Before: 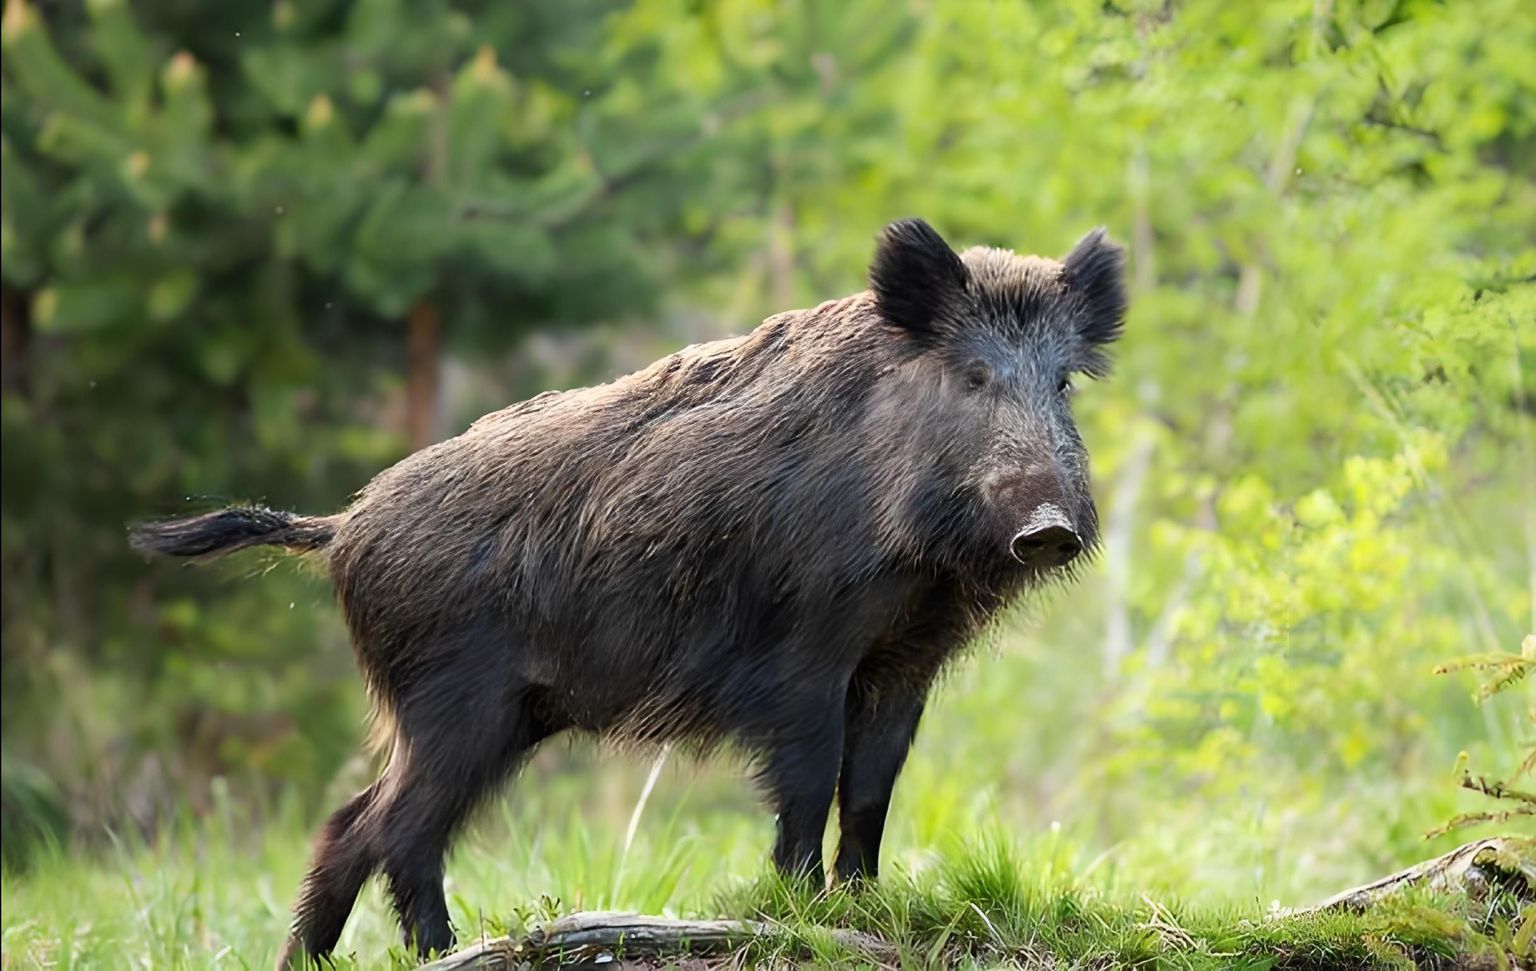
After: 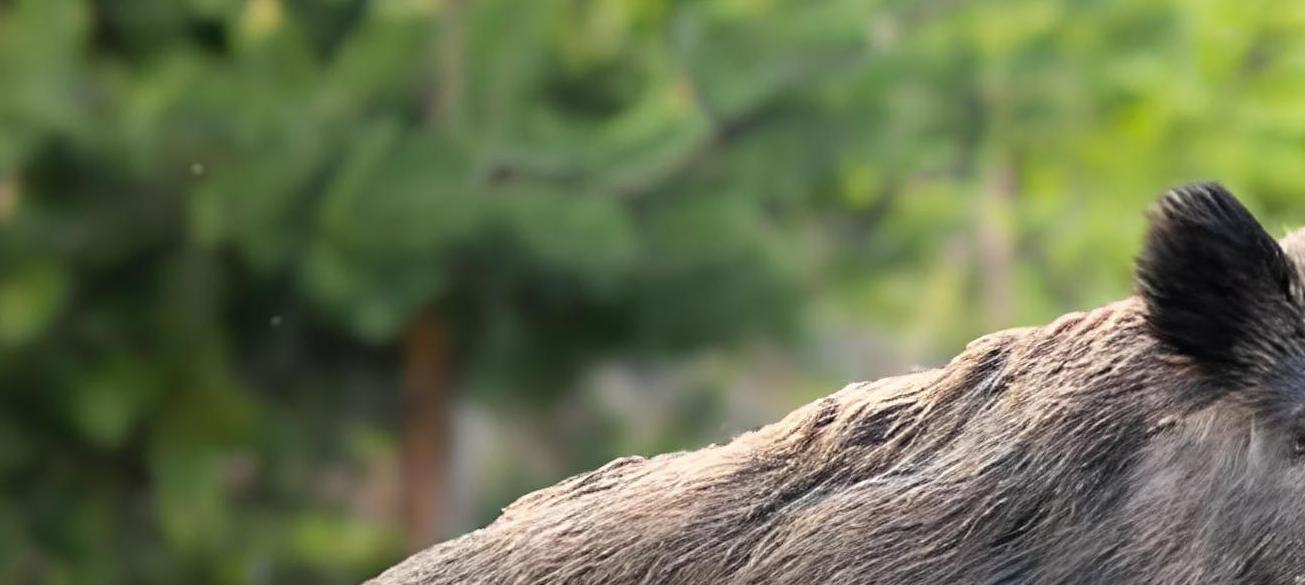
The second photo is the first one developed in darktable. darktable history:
crop: left 10.142%, top 10.688%, right 36.431%, bottom 51.398%
